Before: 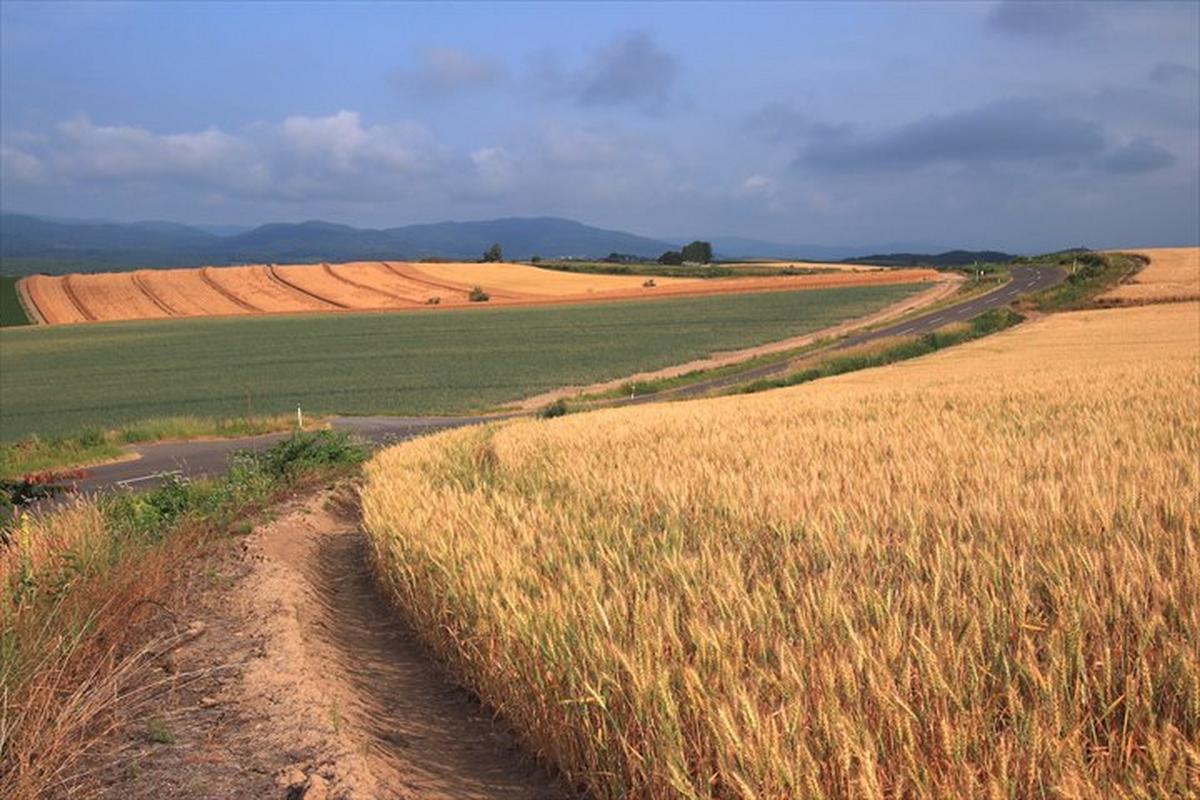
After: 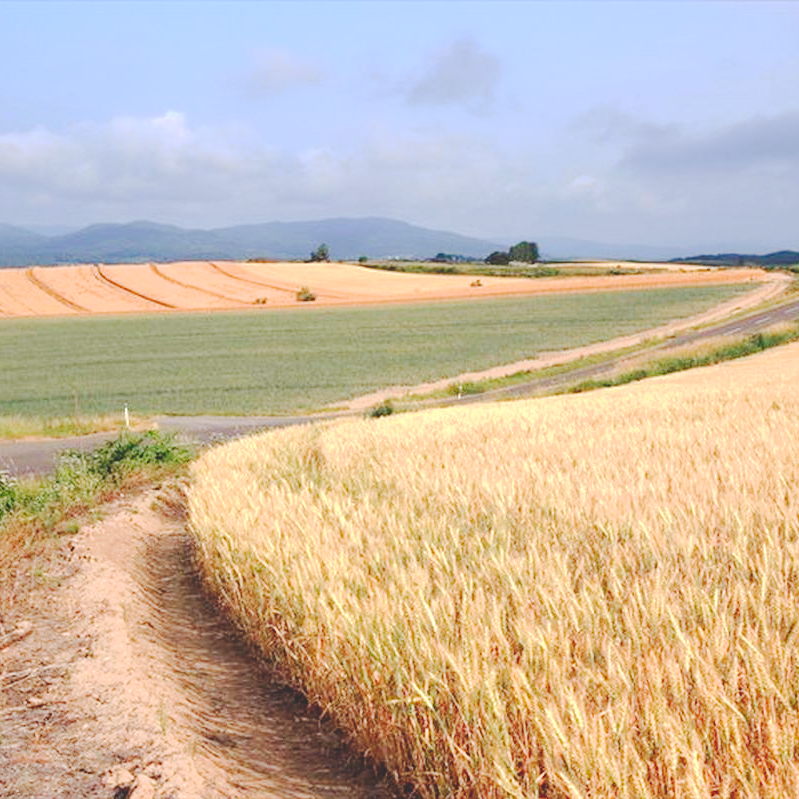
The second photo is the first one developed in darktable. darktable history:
exposure: exposure 0.7 EV, compensate highlight preservation false
crop and rotate: left 14.436%, right 18.898%
tone curve: curves: ch0 [(0, 0) (0.003, 0.169) (0.011, 0.169) (0.025, 0.169) (0.044, 0.173) (0.069, 0.178) (0.1, 0.183) (0.136, 0.185) (0.177, 0.197) (0.224, 0.227) (0.277, 0.292) (0.335, 0.391) (0.399, 0.491) (0.468, 0.592) (0.543, 0.672) (0.623, 0.734) (0.709, 0.785) (0.801, 0.844) (0.898, 0.893) (1, 1)], preserve colors none
color balance: input saturation 99%
